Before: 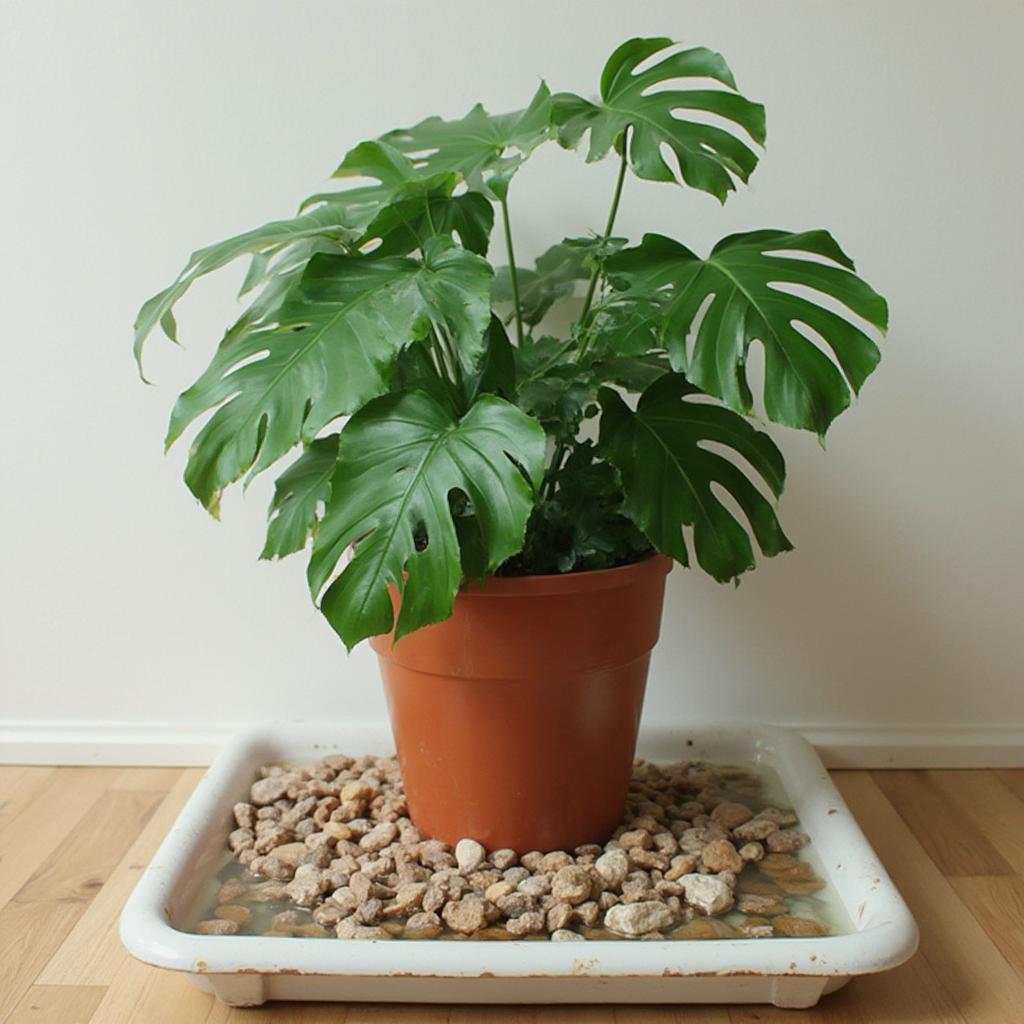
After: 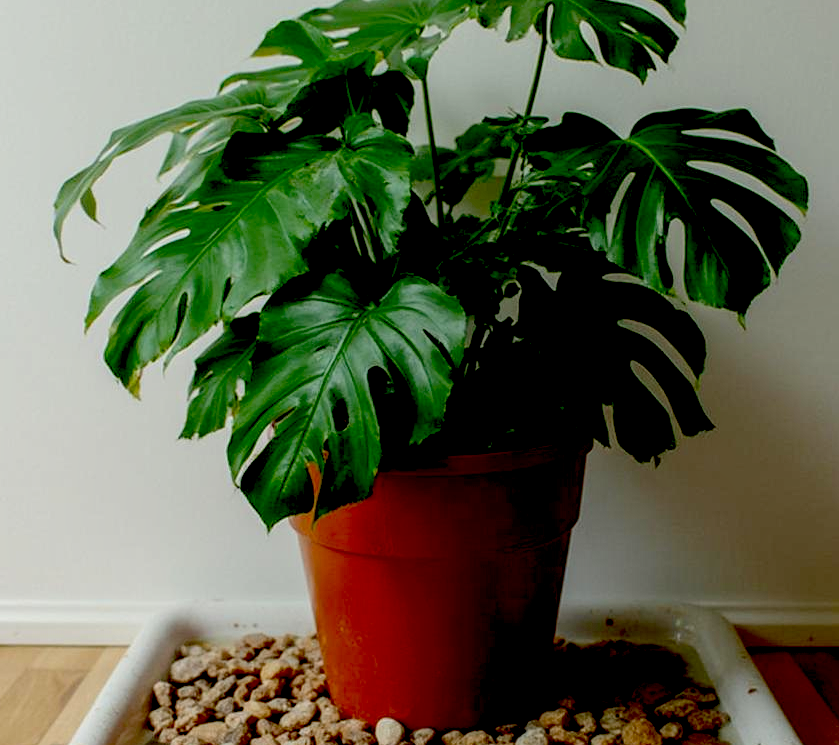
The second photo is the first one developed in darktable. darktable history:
crop: left 7.856%, top 11.836%, right 10.12%, bottom 15.387%
exposure: black level correction 0.1, exposure -0.092 EV, compensate highlight preservation false
local contrast: on, module defaults
